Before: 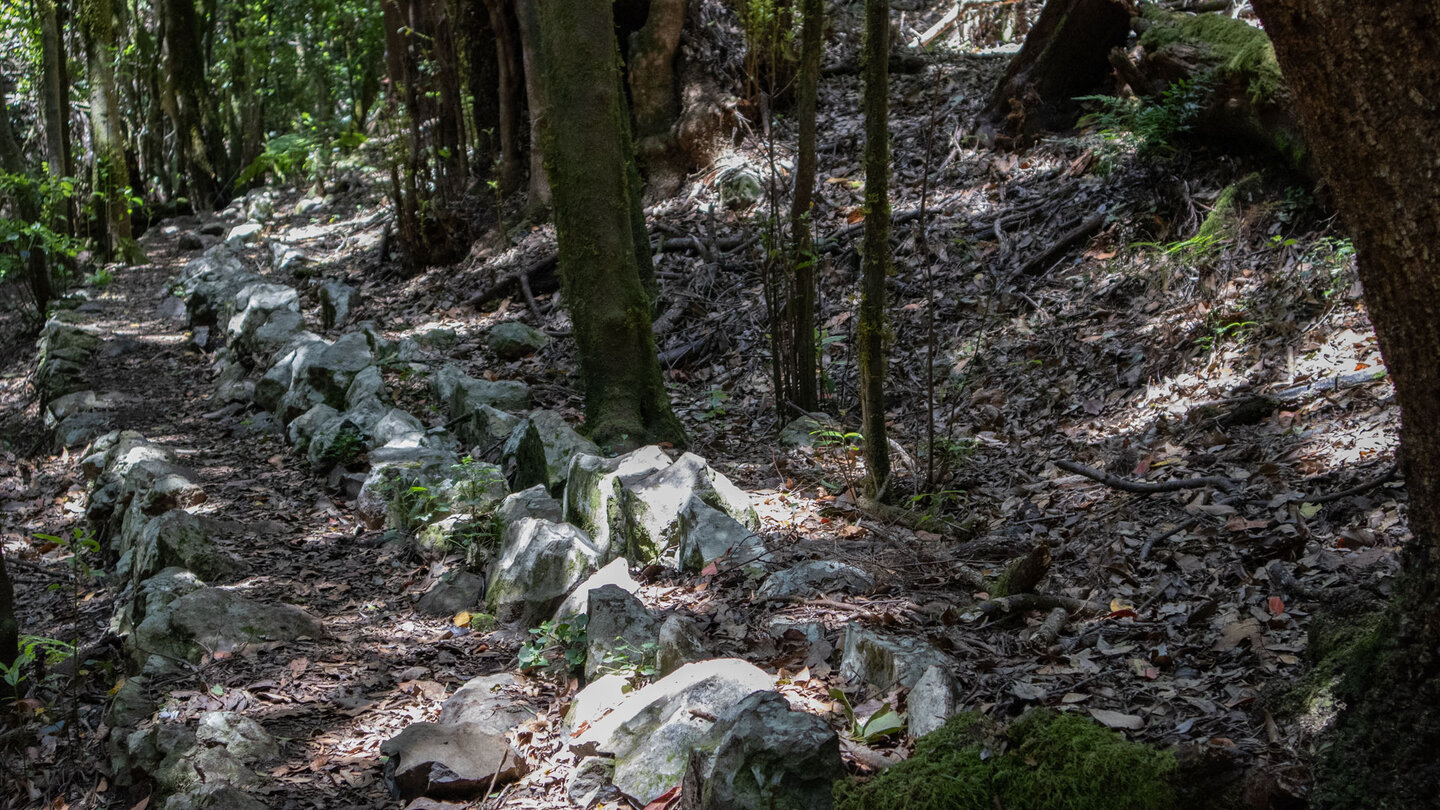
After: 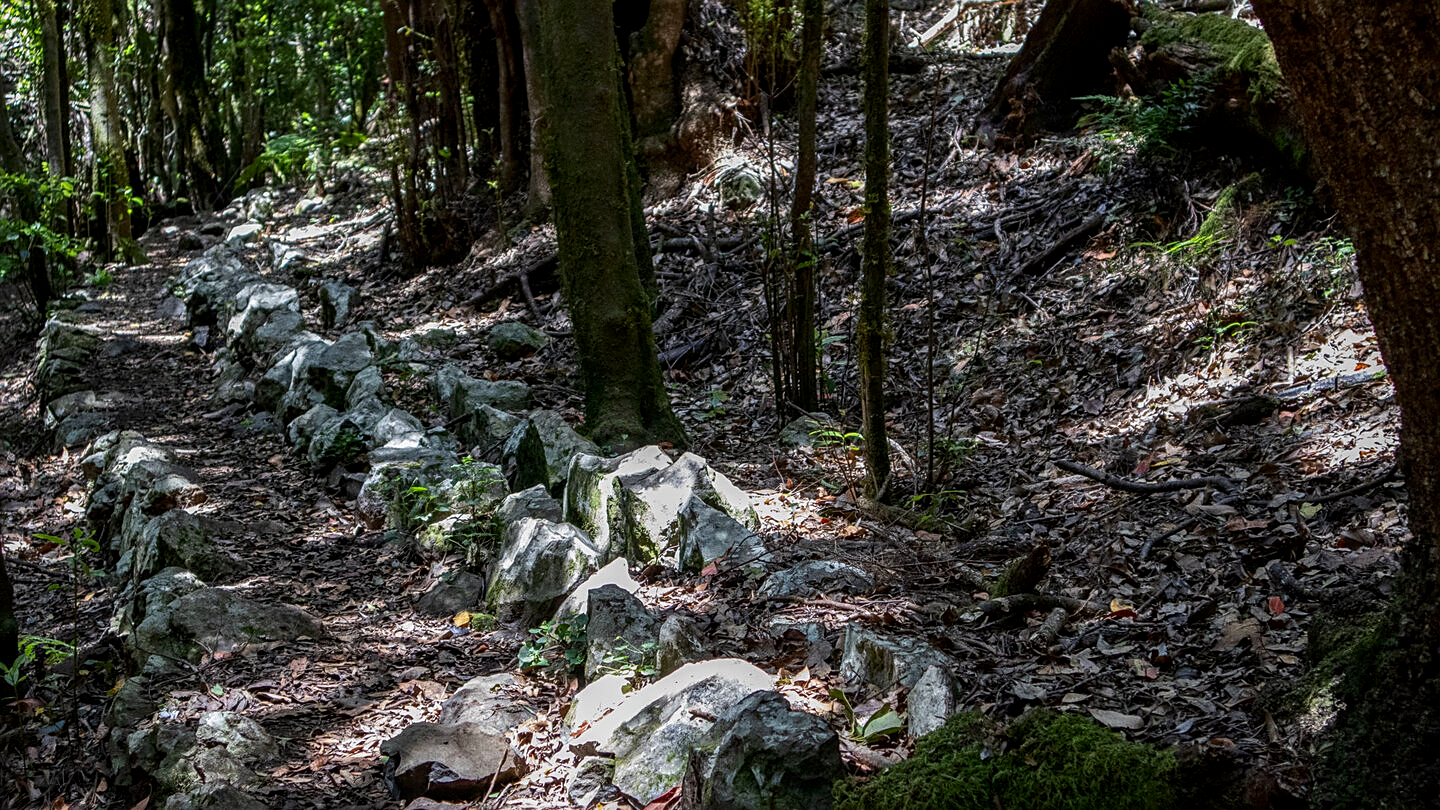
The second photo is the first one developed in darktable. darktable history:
local contrast: on, module defaults
contrast brightness saturation: contrast 0.134, brightness -0.051, saturation 0.153
sharpen: amount 0.491
